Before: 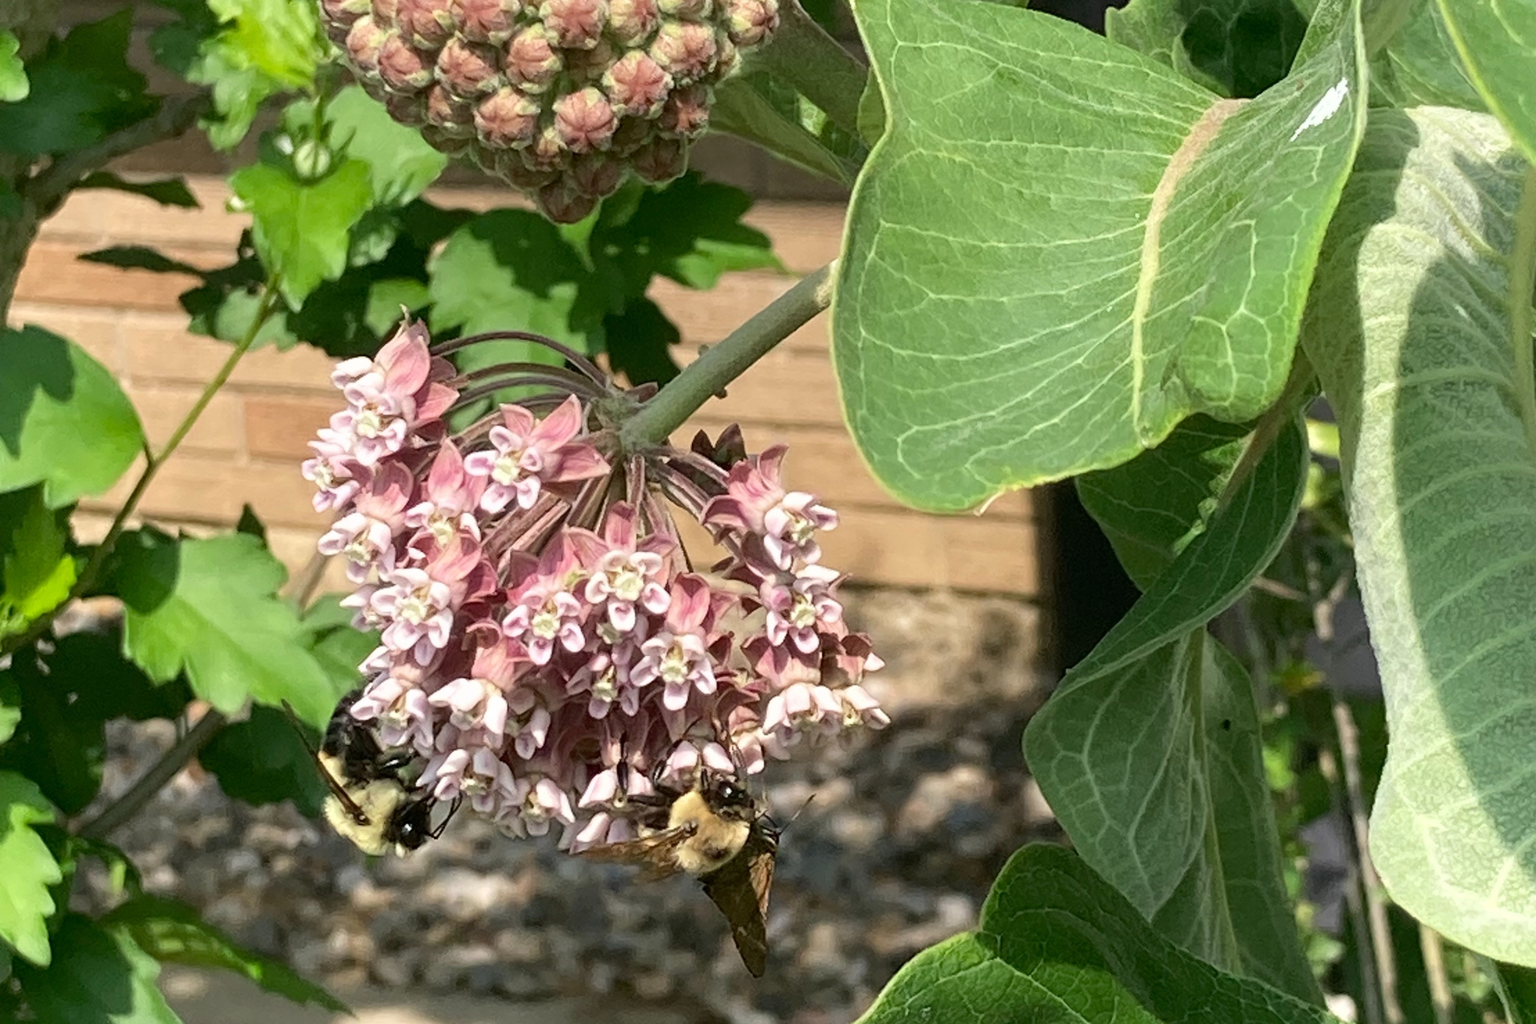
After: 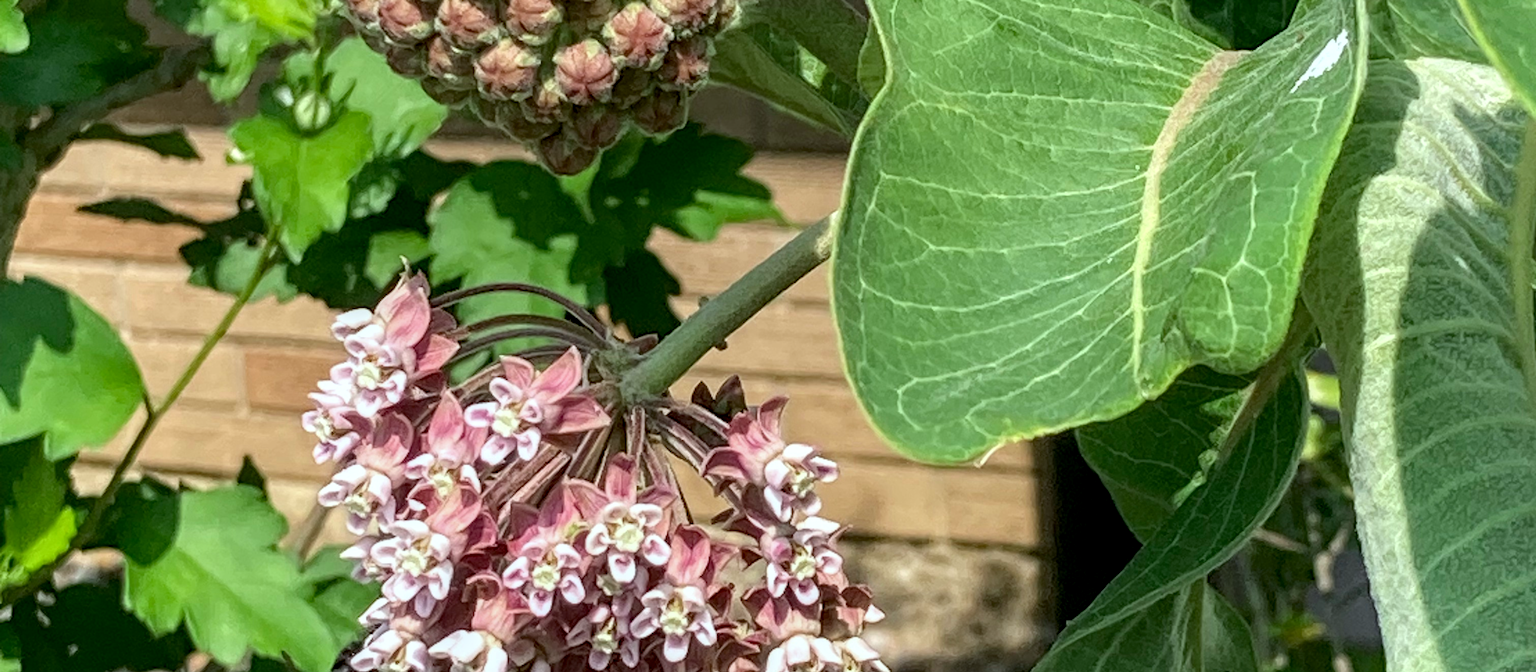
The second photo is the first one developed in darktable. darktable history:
haze removal: compatibility mode true, adaptive false
exposure: black level correction 0.002, exposure -0.096 EV, compensate exposure bias true, compensate highlight preservation false
crop and rotate: top 4.788%, bottom 29.484%
color calibration: gray › normalize channels true, illuminant as shot in camera, x 0.359, y 0.362, temperature 4580.64 K, gamut compression 0.02
local contrast: detail 130%
